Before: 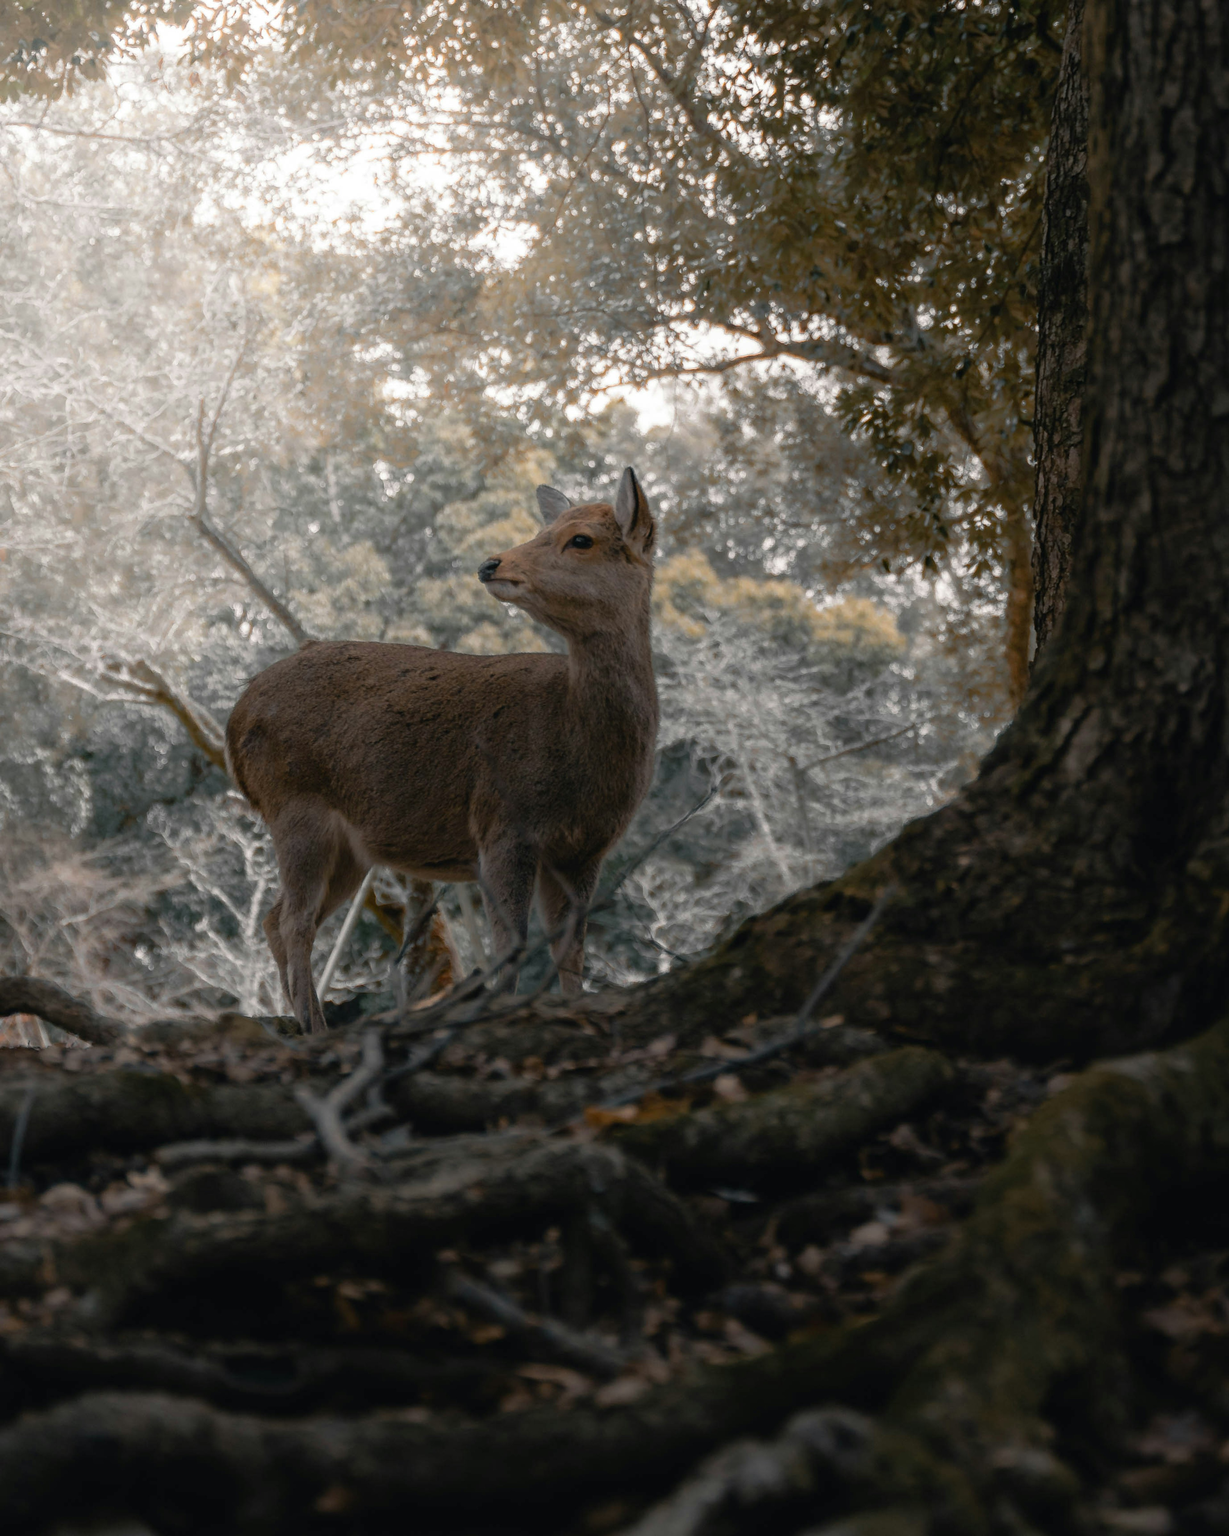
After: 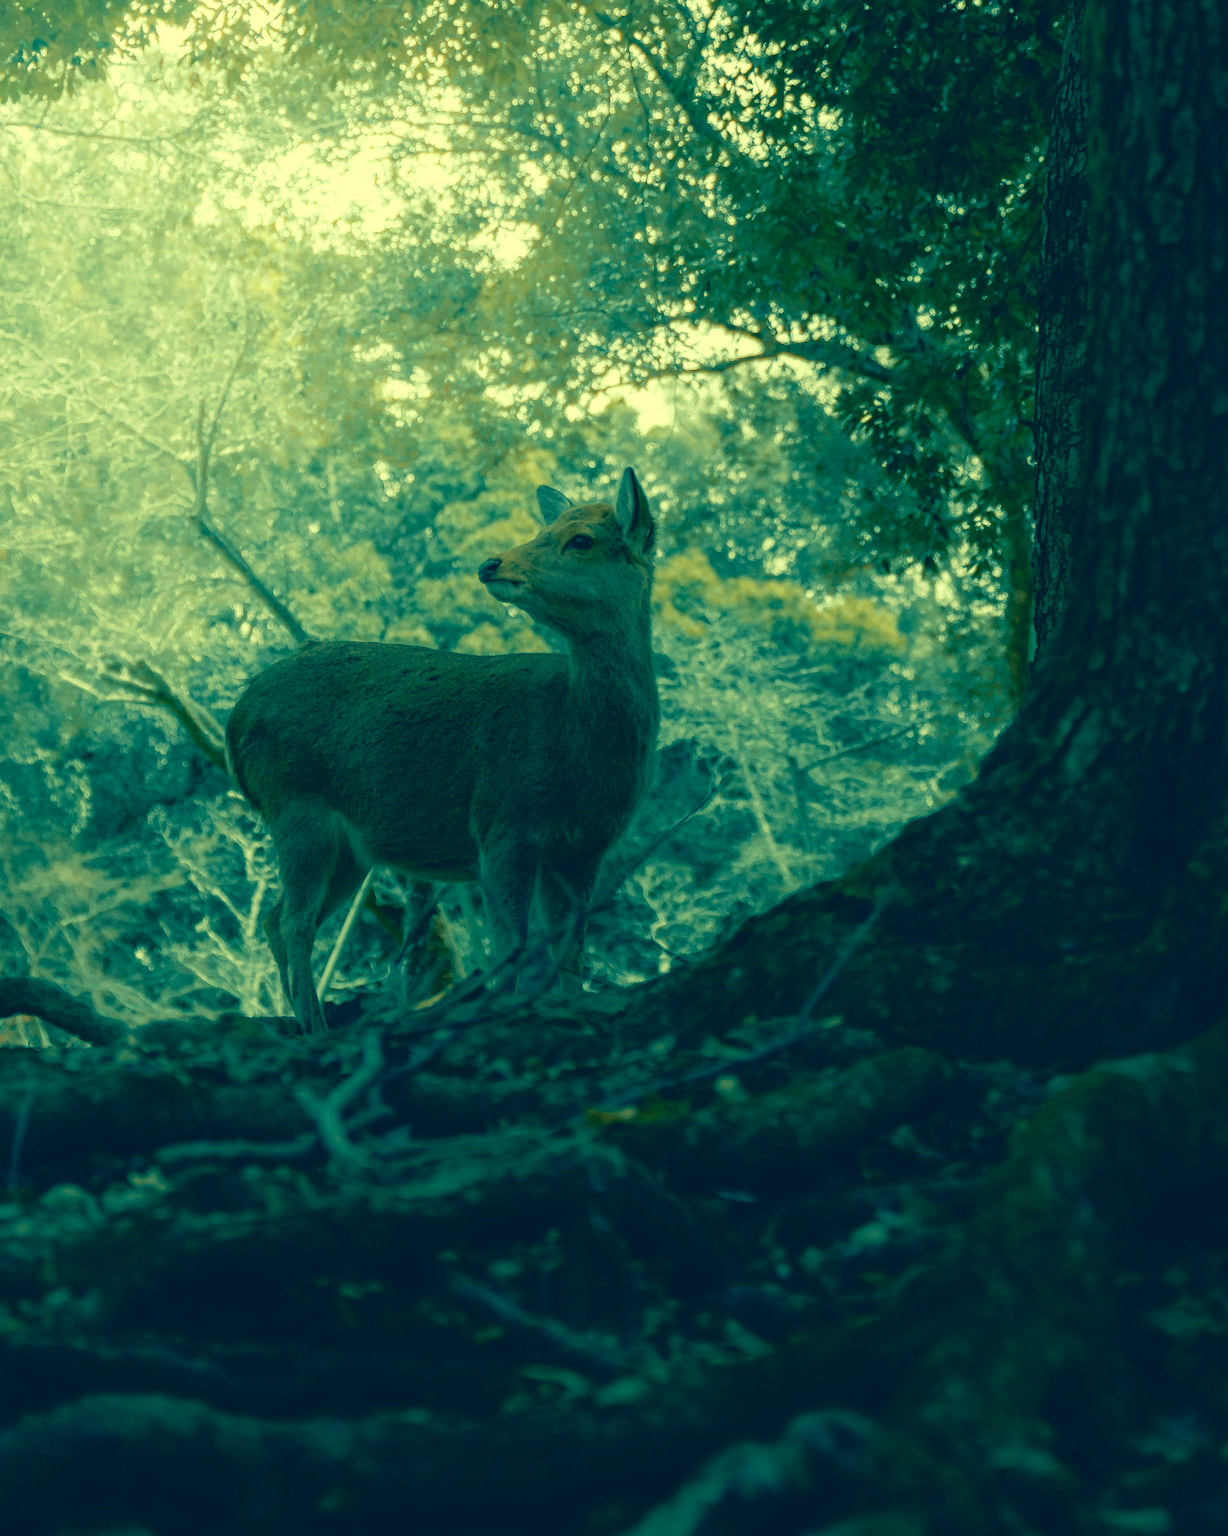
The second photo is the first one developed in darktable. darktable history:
velvia: on, module defaults
color correction: highlights a* -15.32, highlights b* 39.67, shadows a* -39.99, shadows b* -25.88
levels: levels [0, 0.492, 0.984]
